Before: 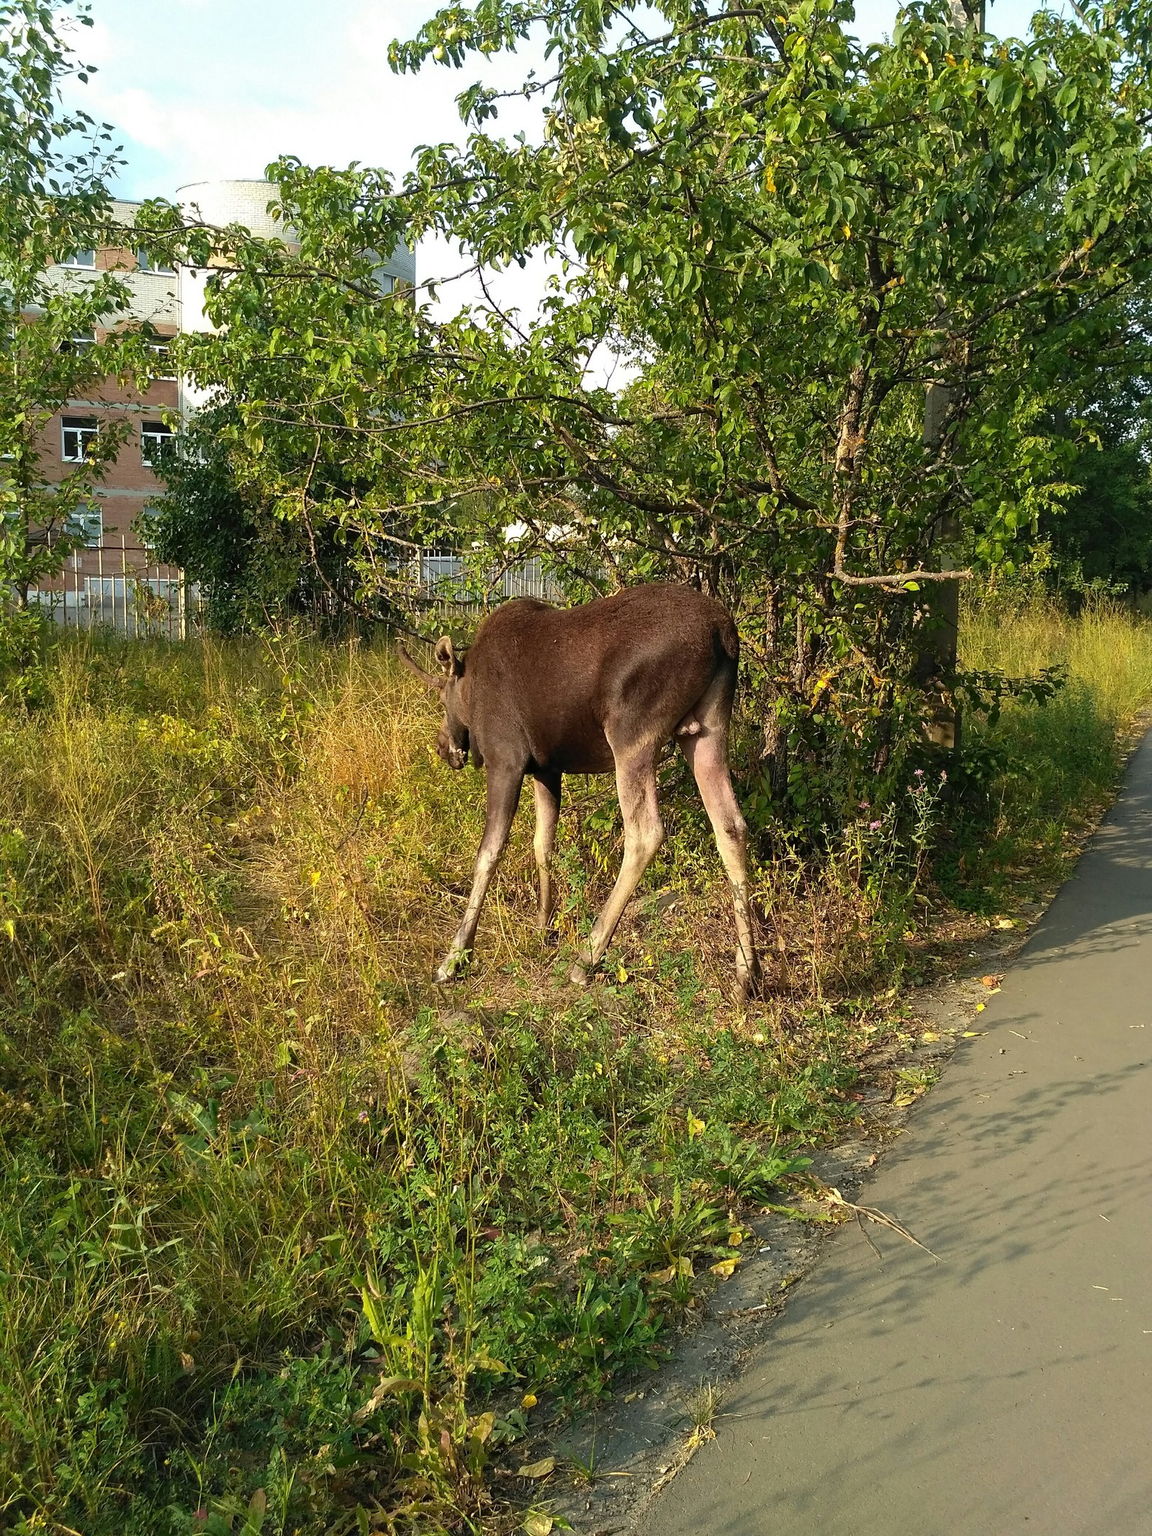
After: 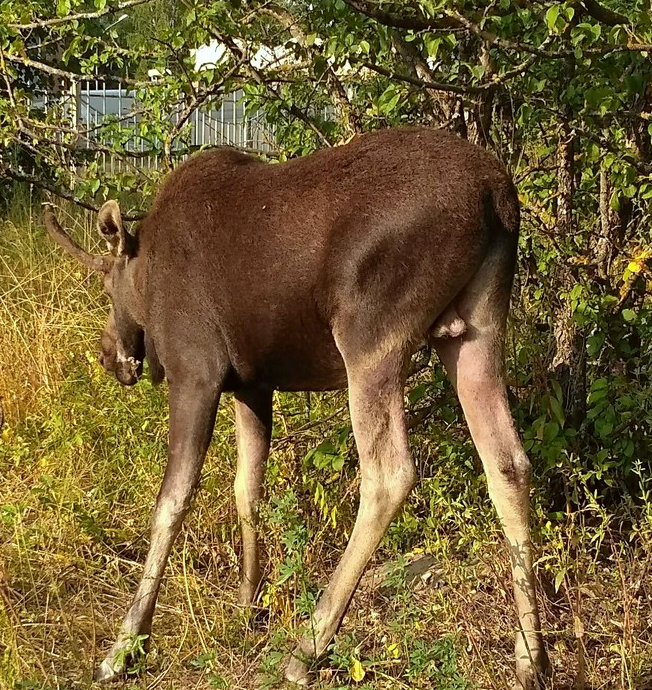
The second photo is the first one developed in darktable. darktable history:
color correction: highlights a* -2.8, highlights b* -2.3, shadows a* 2.17, shadows b* 2.8
crop: left 31.706%, top 32.036%, right 27.505%, bottom 35.604%
